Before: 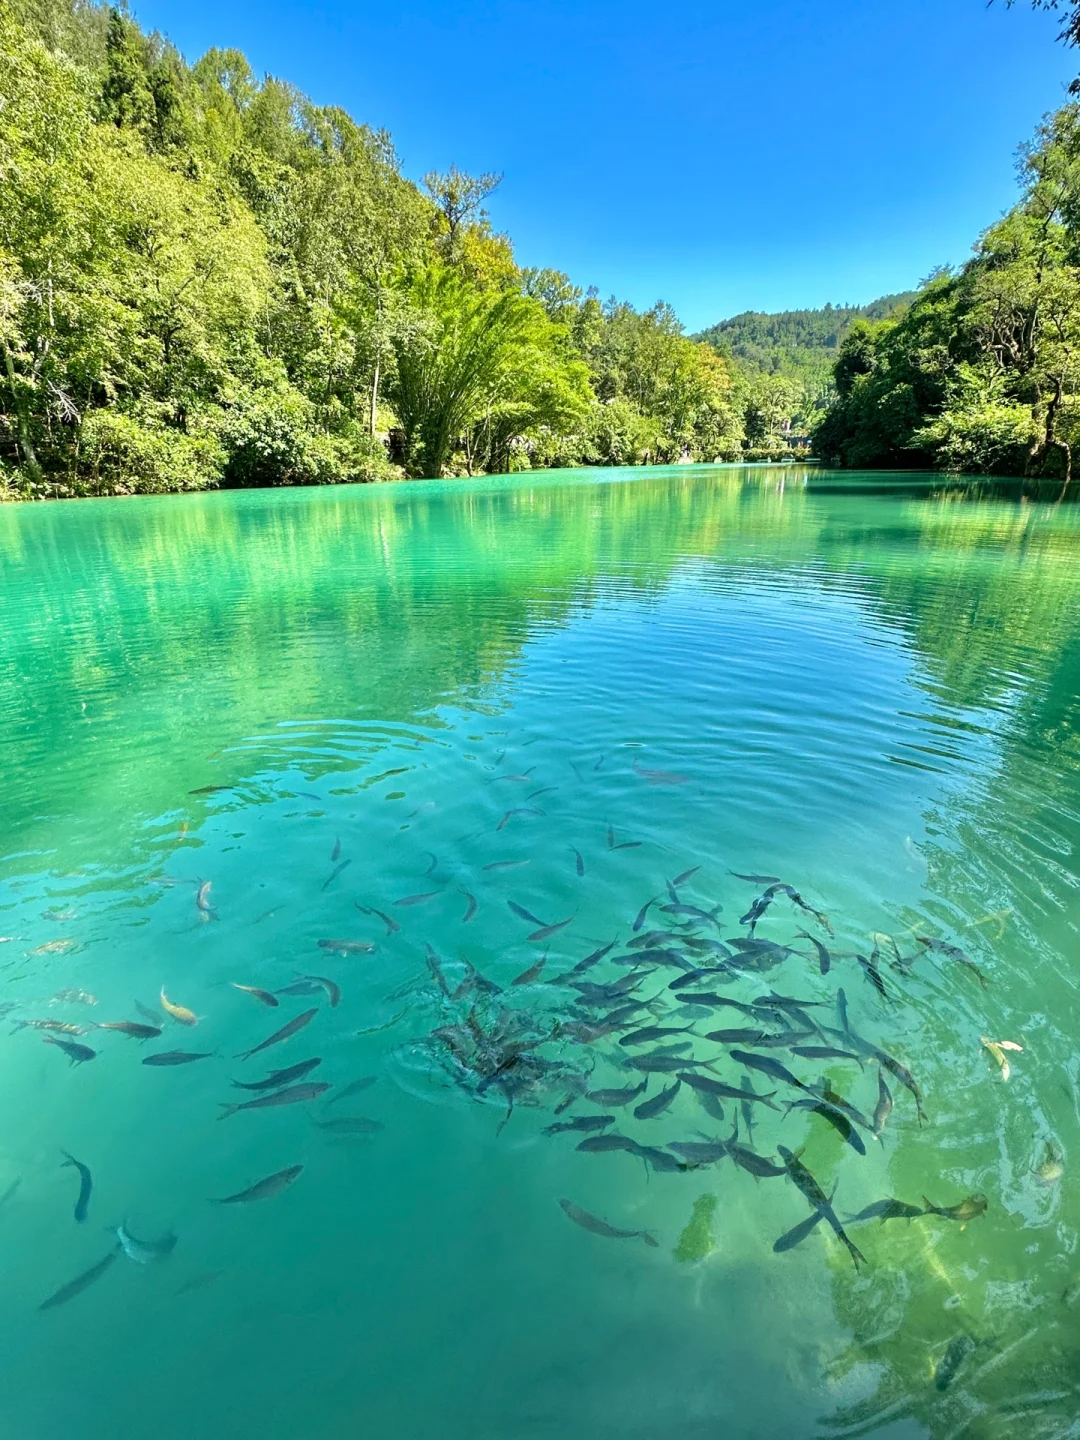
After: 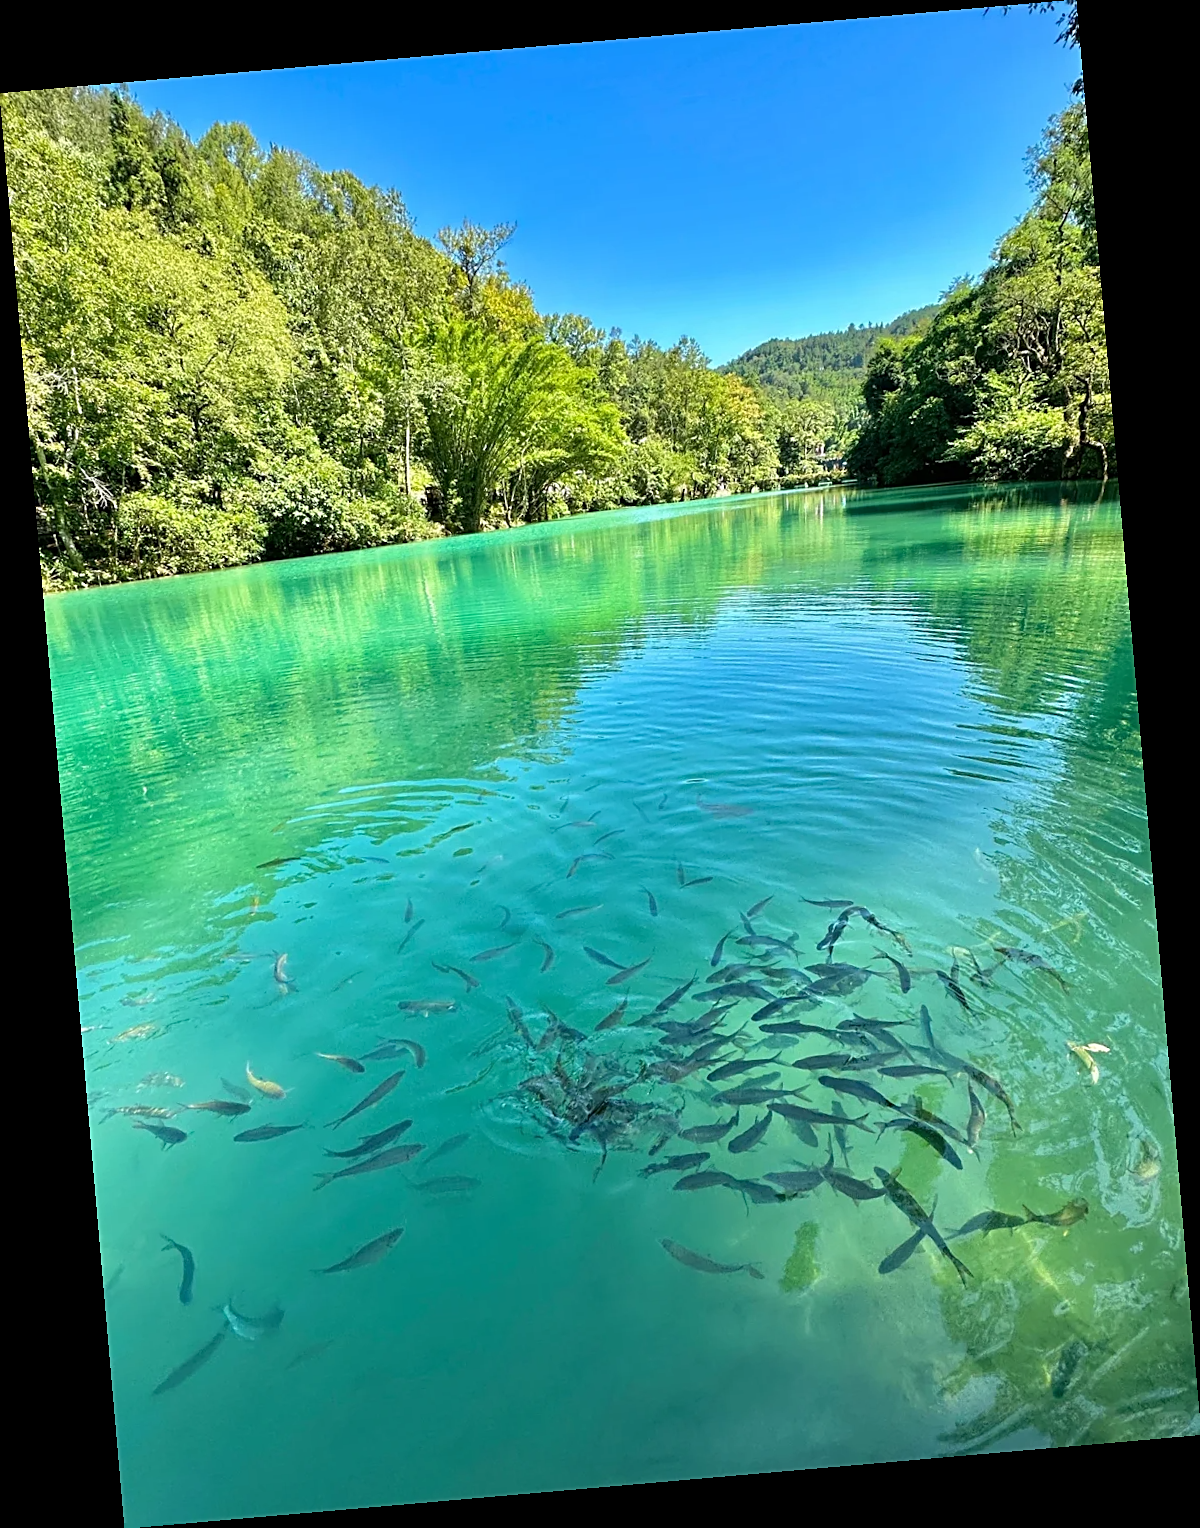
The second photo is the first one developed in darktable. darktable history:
sharpen: on, module defaults
rotate and perspective: rotation -4.98°, automatic cropping off
